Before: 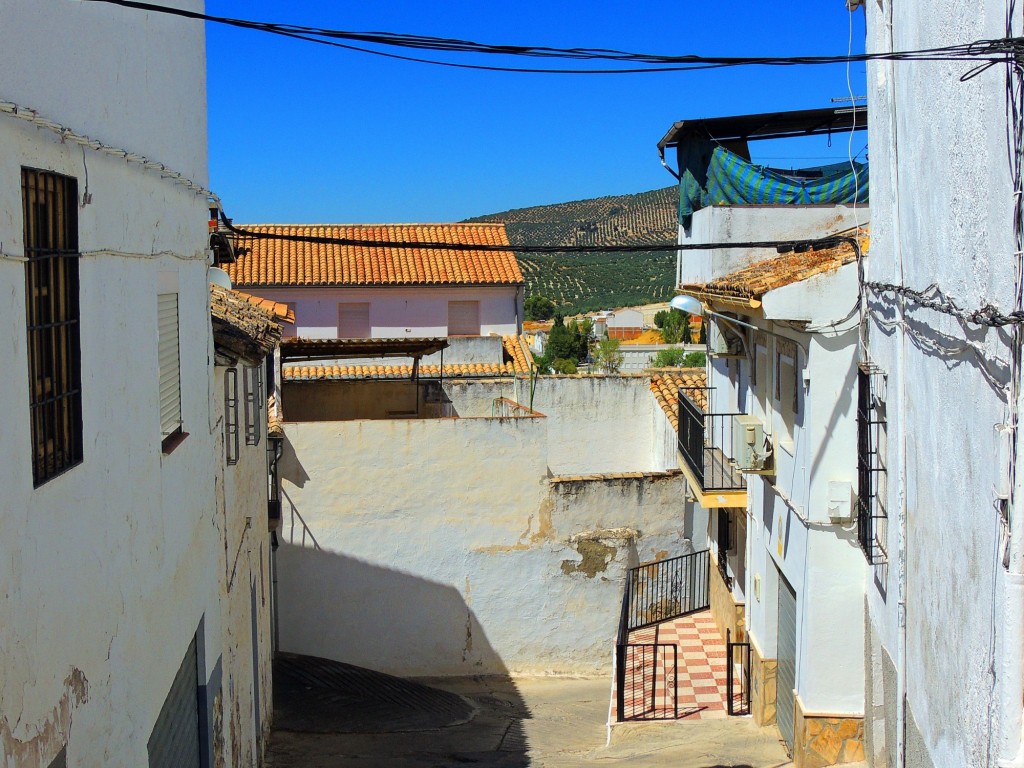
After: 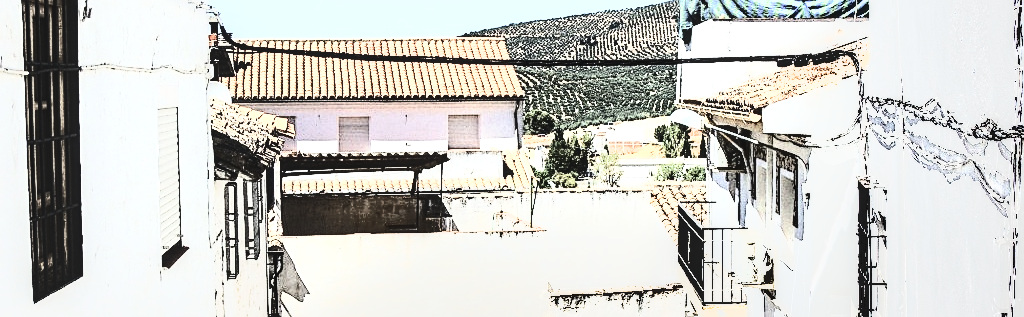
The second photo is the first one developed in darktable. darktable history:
shadows and highlights: low approximation 0.01, soften with gaussian
crop and rotate: top 24.24%, bottom 34.433%
sharpen: on, module defaults
local contrast: on, module defaults
tone equalizer: -8 EV -1.06 EV, -7 EV -0.982 EV, -6 EV -0.866 EV, -5 EV -0.542 EV, -3 EV 0.546 EV, -2 EV 0.844 EV, -1 EV 1.01 EV, +0 EV 1.08 EV, edges refinement/feathering 500, mask exposure compensation -1.57 EV, preserve details no
color correction: highlights b* 0.027, saturation 0.247
exposure: black level correction 0, exposure 1.545 EV, compensate highlight preservation false
contrast brightness saturation: contrast 0.409, brightness 0.111, saturation 0.215
